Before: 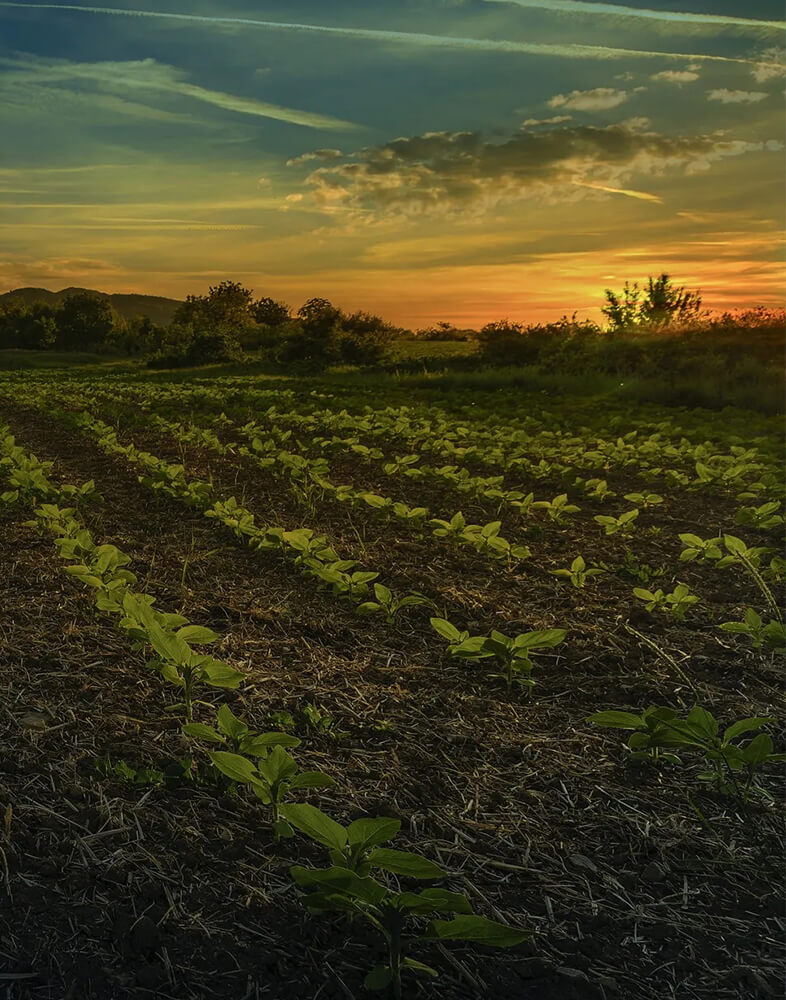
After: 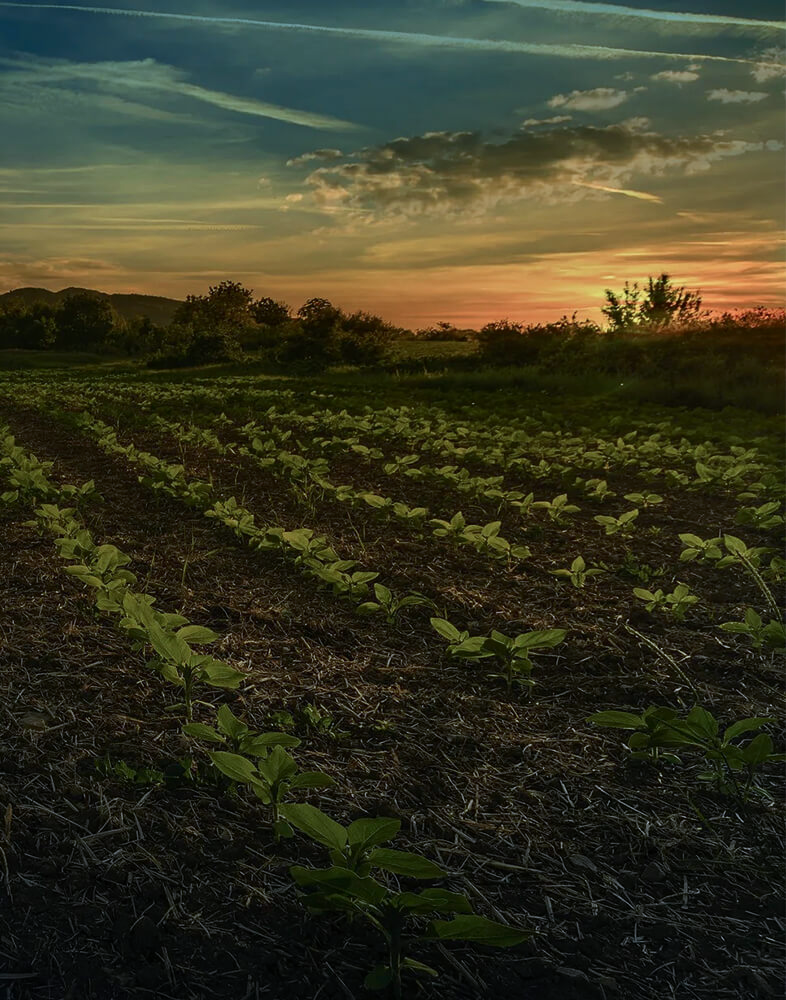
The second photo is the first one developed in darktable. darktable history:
color correction: highlights a* -2.24, highlights b* -18.1
exposure: exposure -0.242 EV, compensate highlight preservation false
contrast brightness saturation: contrast 0.14
